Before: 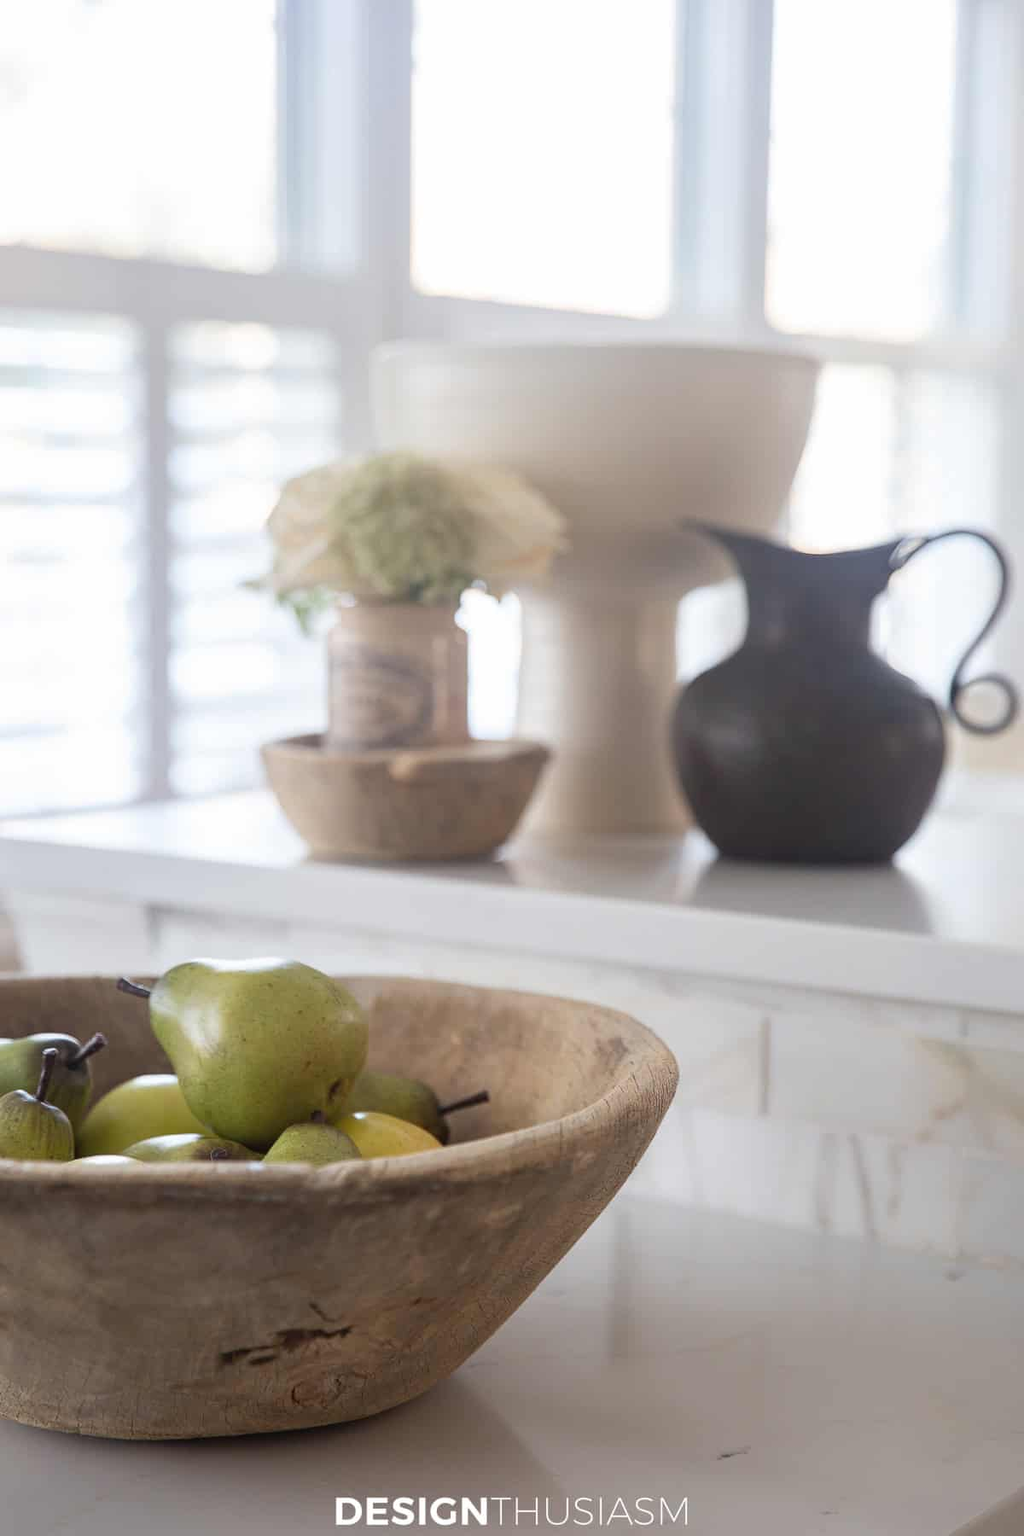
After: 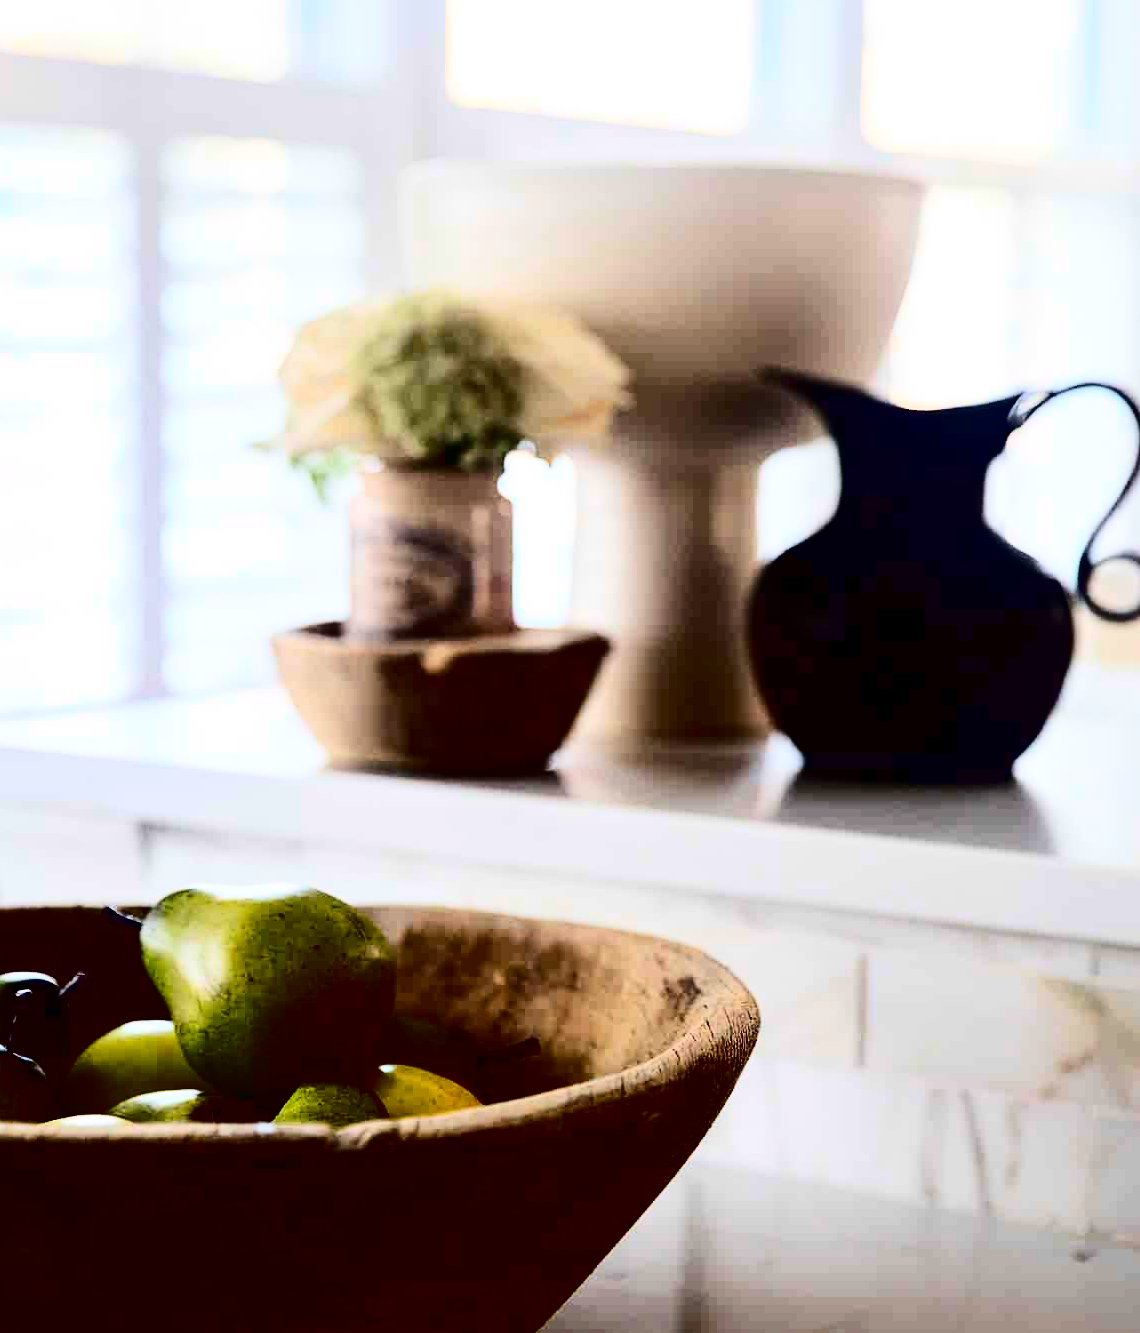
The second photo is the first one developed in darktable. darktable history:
crop and rotate: left 2.991%, top 13.302%, right 1.981%, bottom 12.636%
contrast brightness saturation: contrast 0.77, brightness -1, saturation 1
